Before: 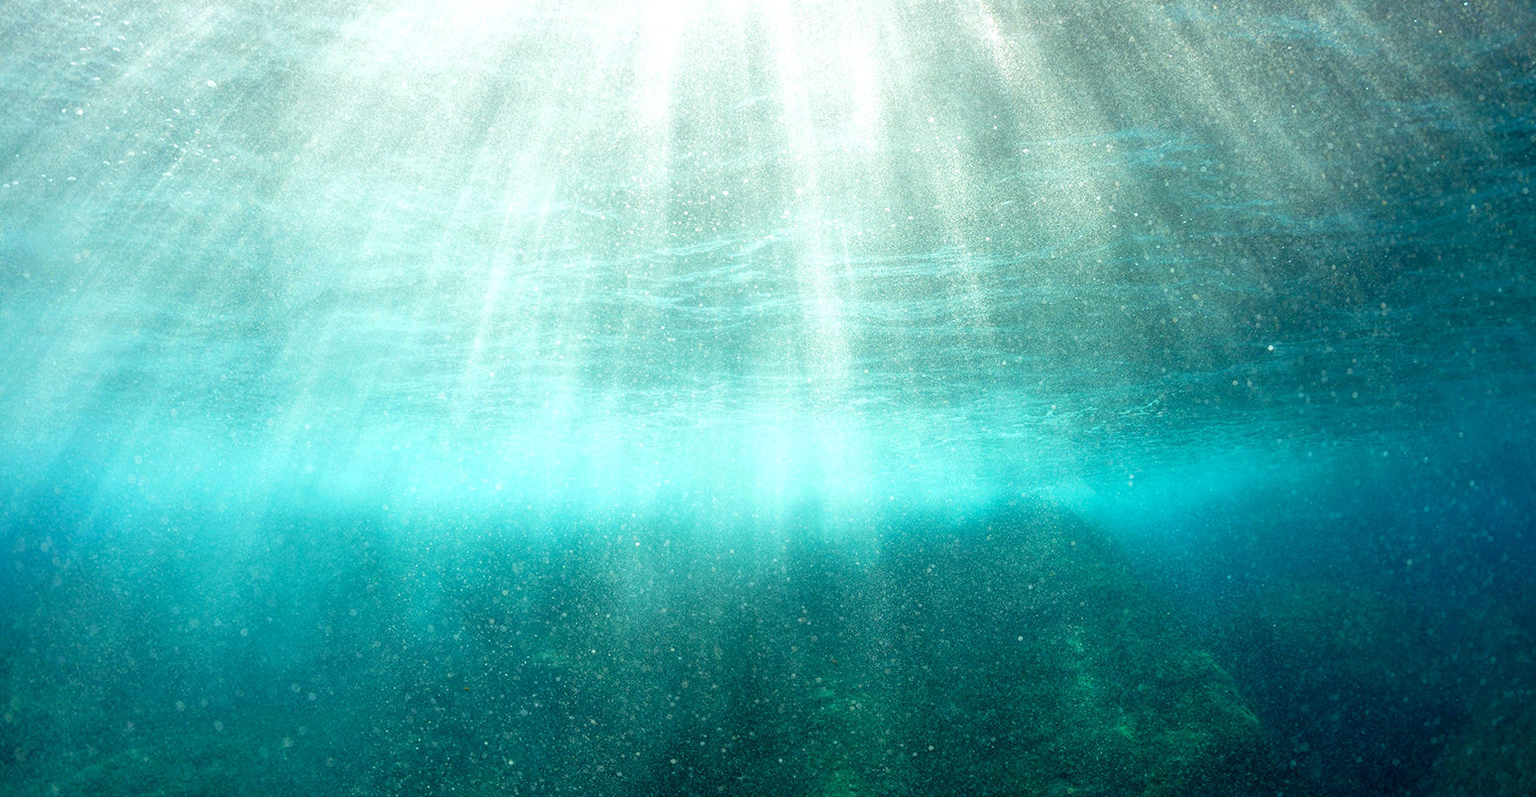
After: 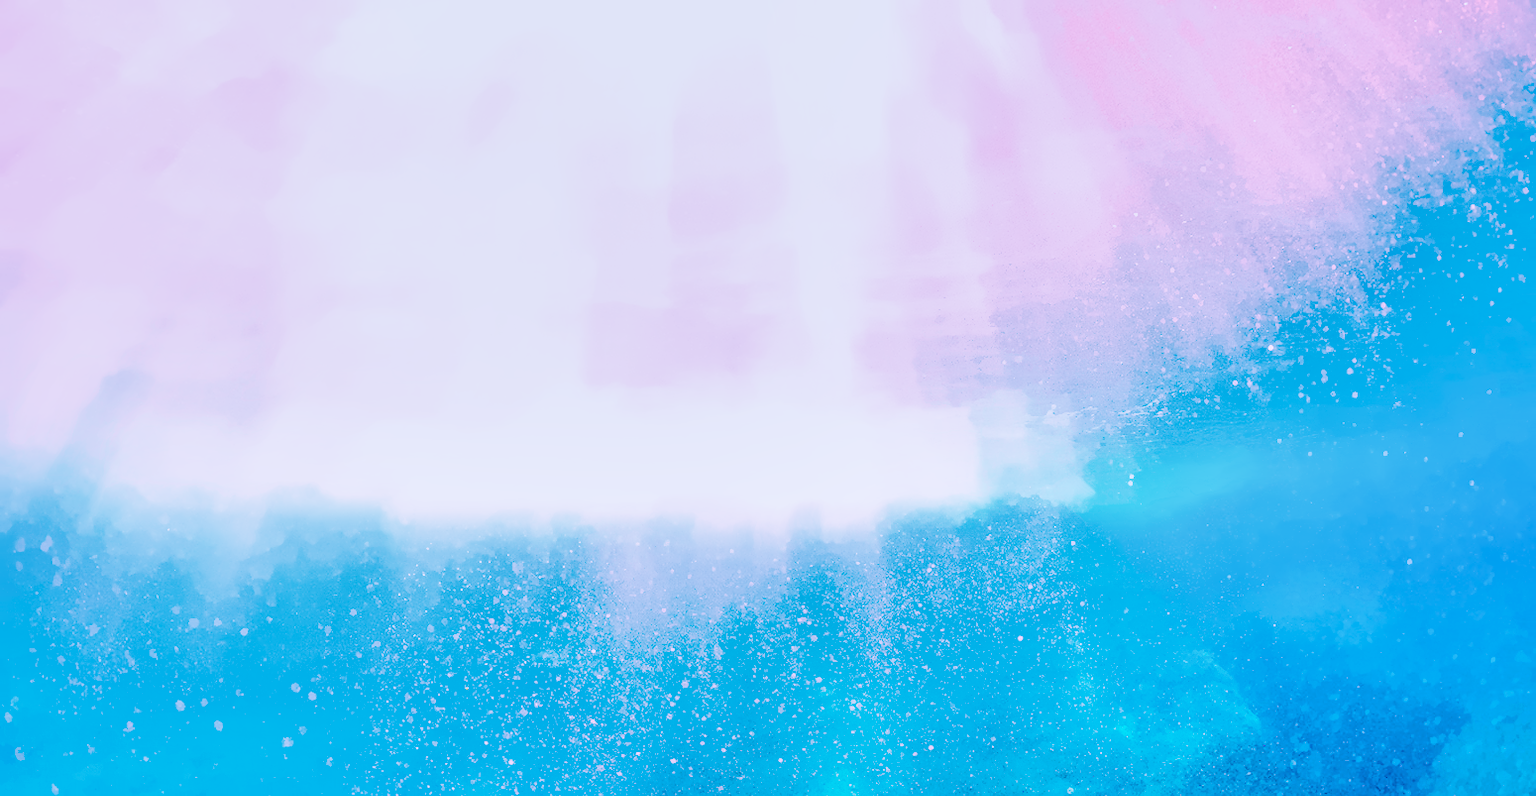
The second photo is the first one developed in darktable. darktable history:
local contrast: on, module defaults
color calibration: illuminant as shot in camera, x 0.358, y 0.373, temperature 4628.91 K
color balance rgb: linear chroma grading › shadows 10%, linear chroma grading › highlights 10%, linear chroma grading › global chroma 15%, linear chroma grading › mid-tones 15%, perceptual saturation grading › global saturation 40%, perceptual saturation grading › highlights -25%, perceptual saturation grading › mid-tones 35%, perceptual saturation grading › shadows 35%, perceptual brilliance grading › global brilliance 11.29%, global vibrance 11.29%
denoise (profiled): preserve shadows 1.52, scattering 0.002, a [-1, 0, 0], compensate highlight preservation false
exposure: black level correction 0, exposure 1.675 EV, compensate exposure bias true, compensate highlight preservation false
haze removal: compatibility mode true, adaptive false
highlight reconstruction: on, module defaults
hot pixels: on, module defaults
lens correction: scale 1, crop 1, focal 16, aperture 5.6, distance 1000, camera "Canon EOS RP", lens "Canon RF 16mm F2.8 STM"
shadows and highlights: on, module defaults
white balance: red 2.229, blue 1.46
tone equalizer: on, module defaults
velvia: on, module defaults
filmic rgb: black relative exposure -3.21 EV, white relative exposure 7.02 EV, hardness 1.46, contrast 1.35
